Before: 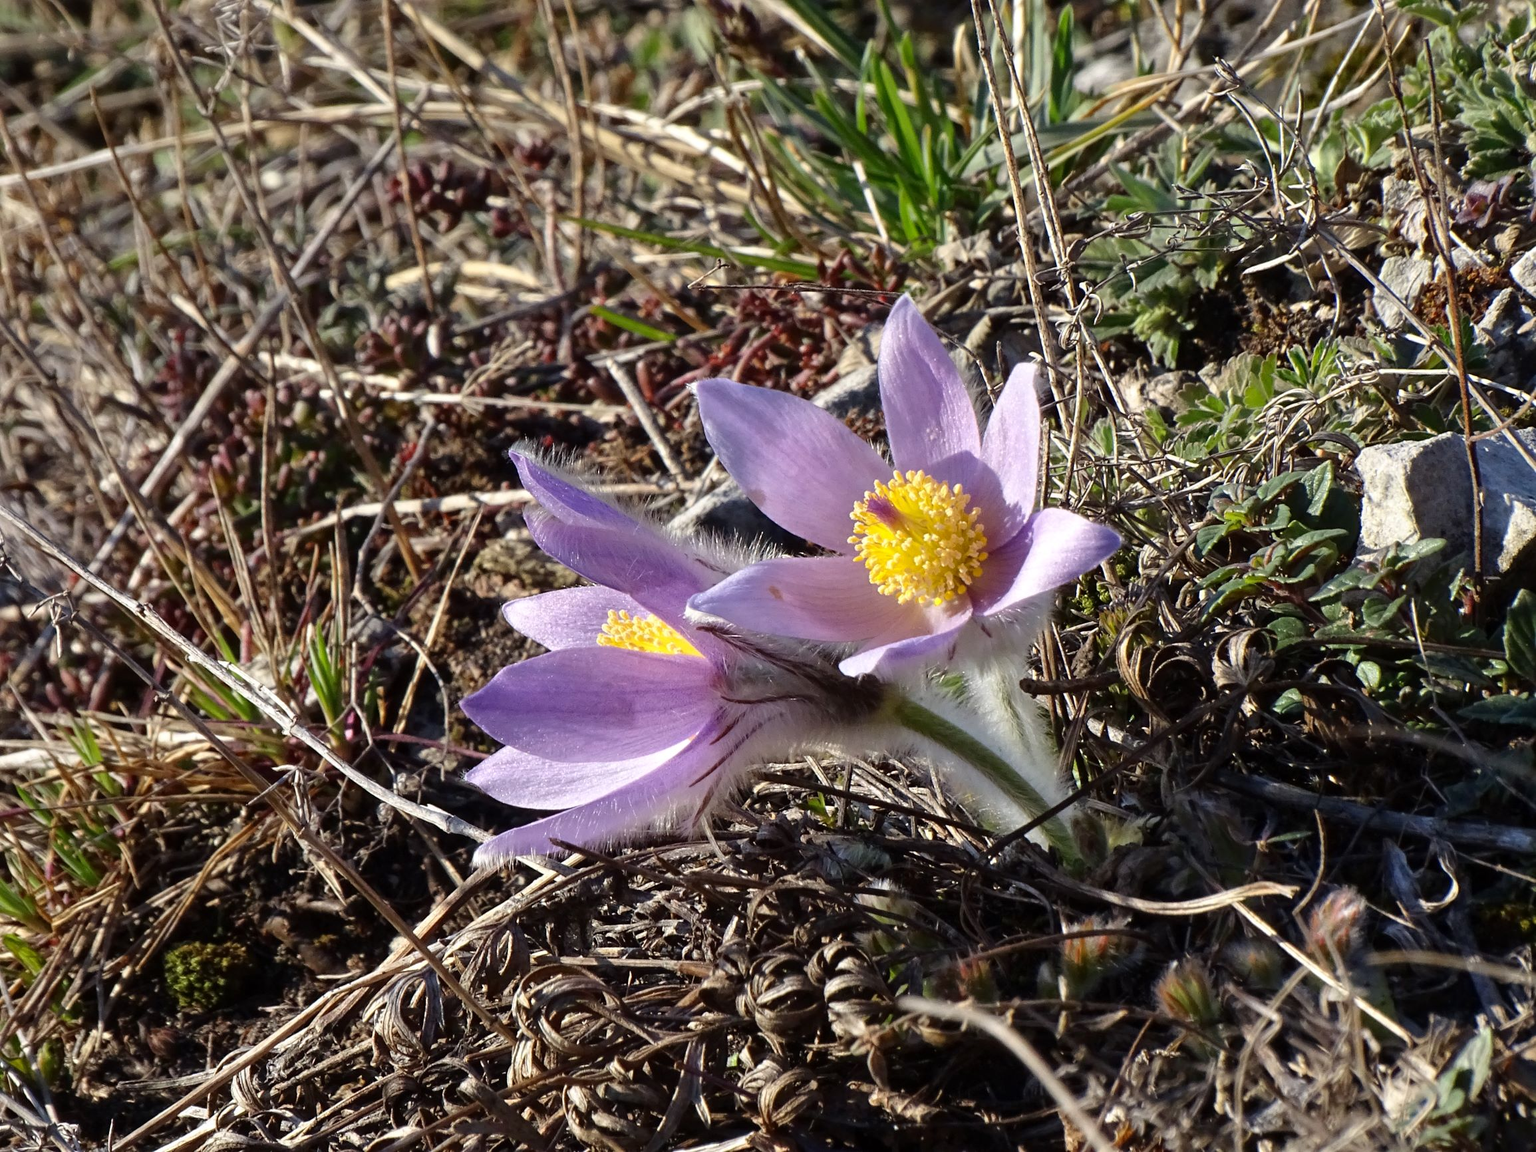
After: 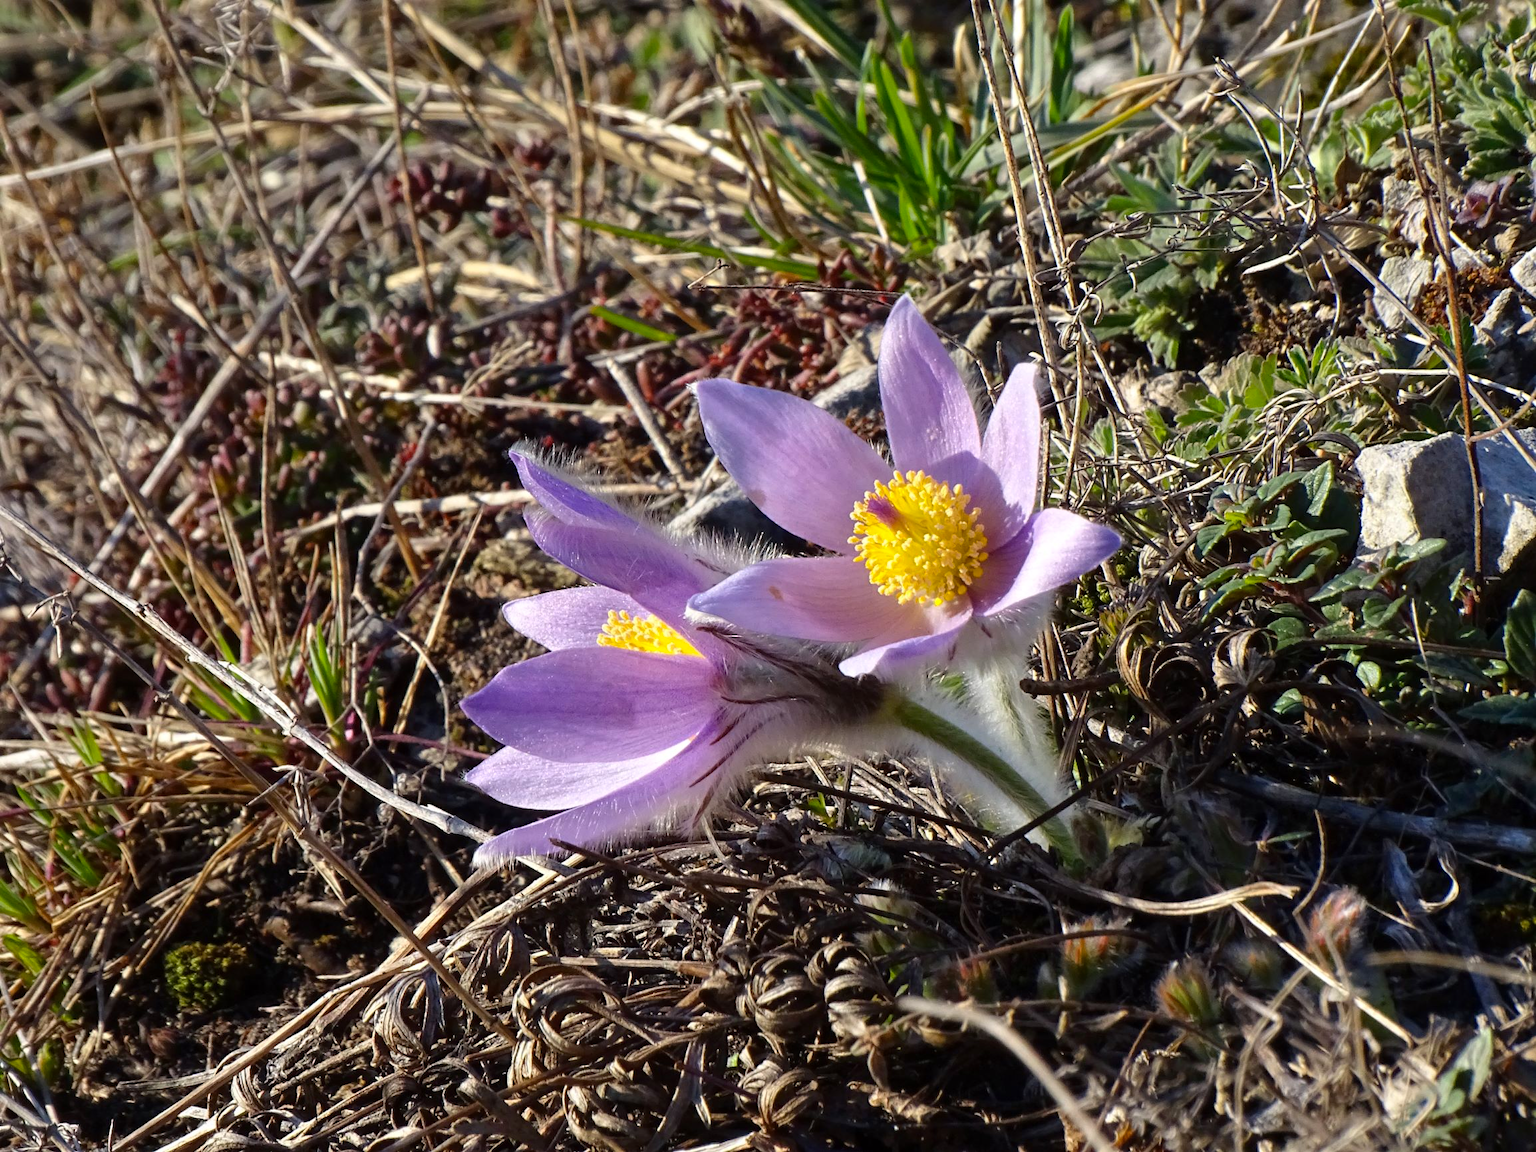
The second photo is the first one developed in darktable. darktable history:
color balance rgb: shadows lift › chroma 1.011%, shadows lift › hue 241.34°, linear chroma grading › global chroma 15.052%, perceptual saturation grading › global saturation 0.424%, global vibrance 5.524%
